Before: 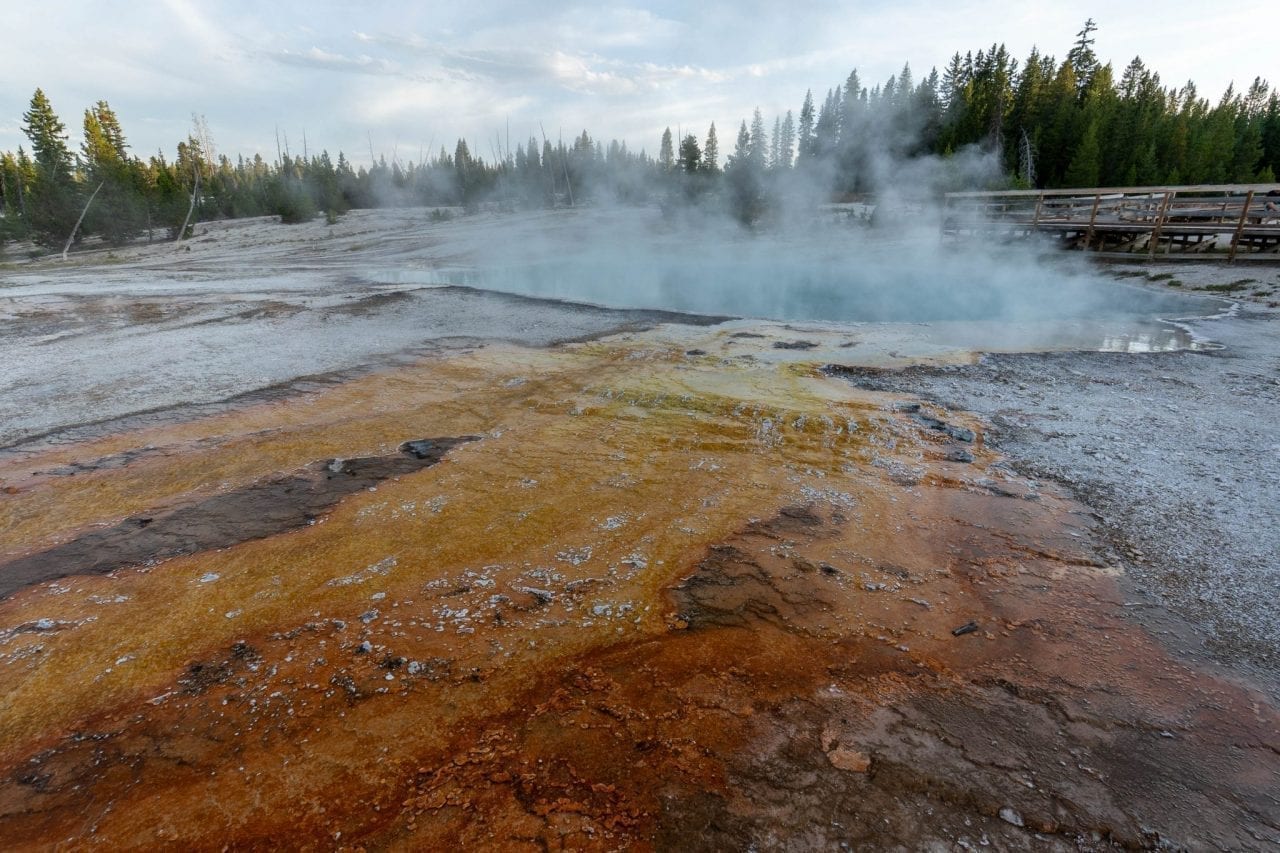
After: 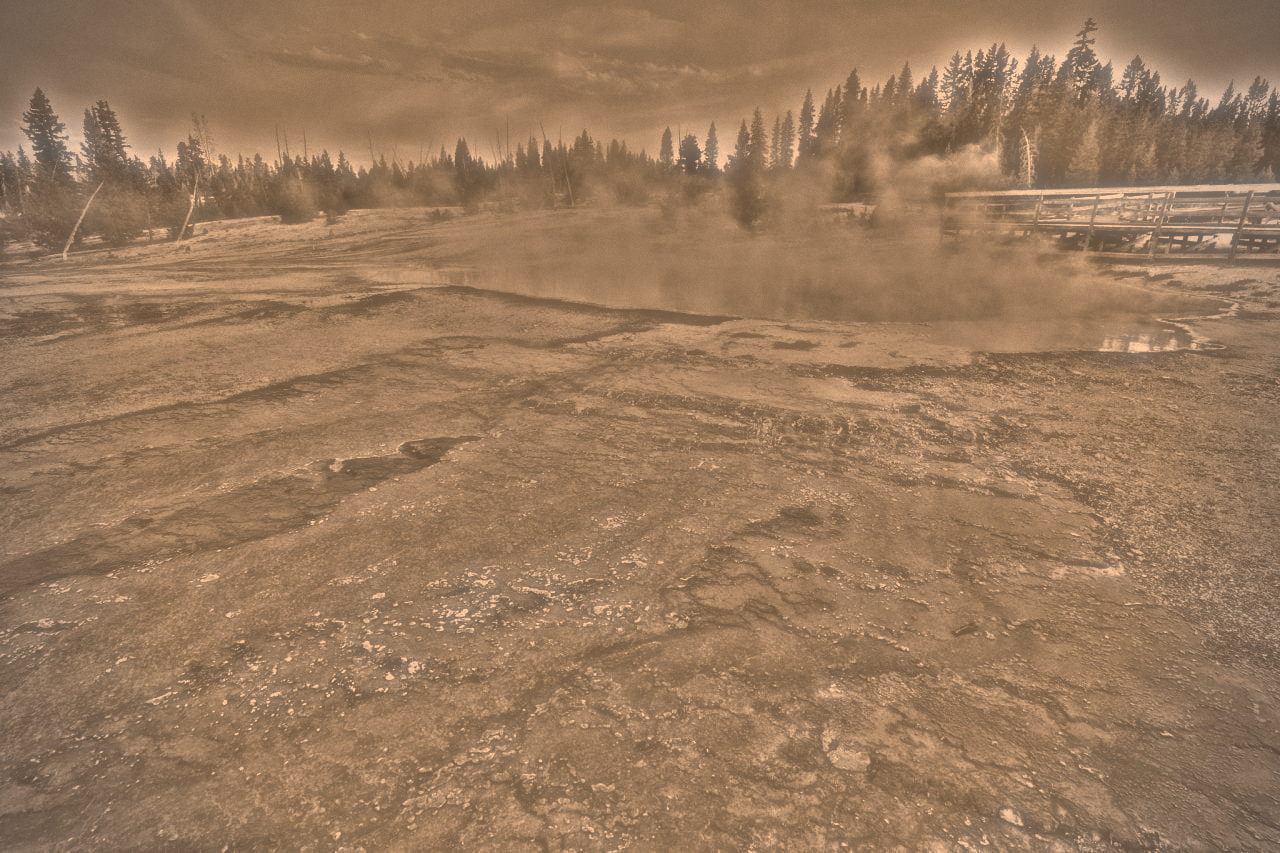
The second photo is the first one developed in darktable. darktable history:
soften: on, module defaults
grain: mid-tones bias 0% | blend: blend mode normal, opacity 55%; mask: uniform (no mask)
highpass: on, module defaults | blend: blend mode overlay, opacity 75%; mask: uniform (no mask)
vibrance: on, module defaults
local contrast: mode bilateral grid, contrast 20, coarseness 50, detail 120%, midtone range 0.2
vignetting: unbound false
color correction: highlights a* 17.94, highlights b* 35.39, shadows a* 1.48, shadows b* 6.42, saturation 1.01 | blend: blend mode normal bounded, opacity 46%; mask: uniform (no mask)
